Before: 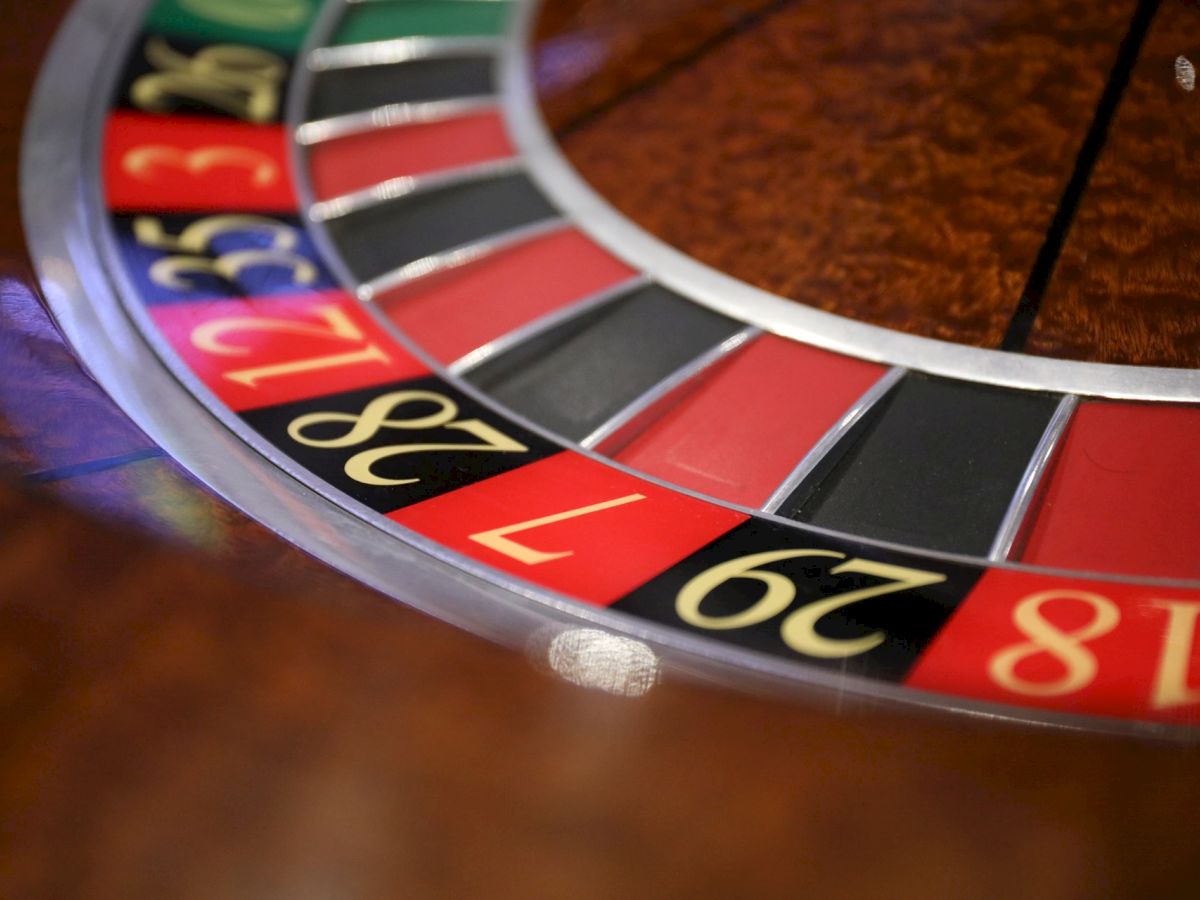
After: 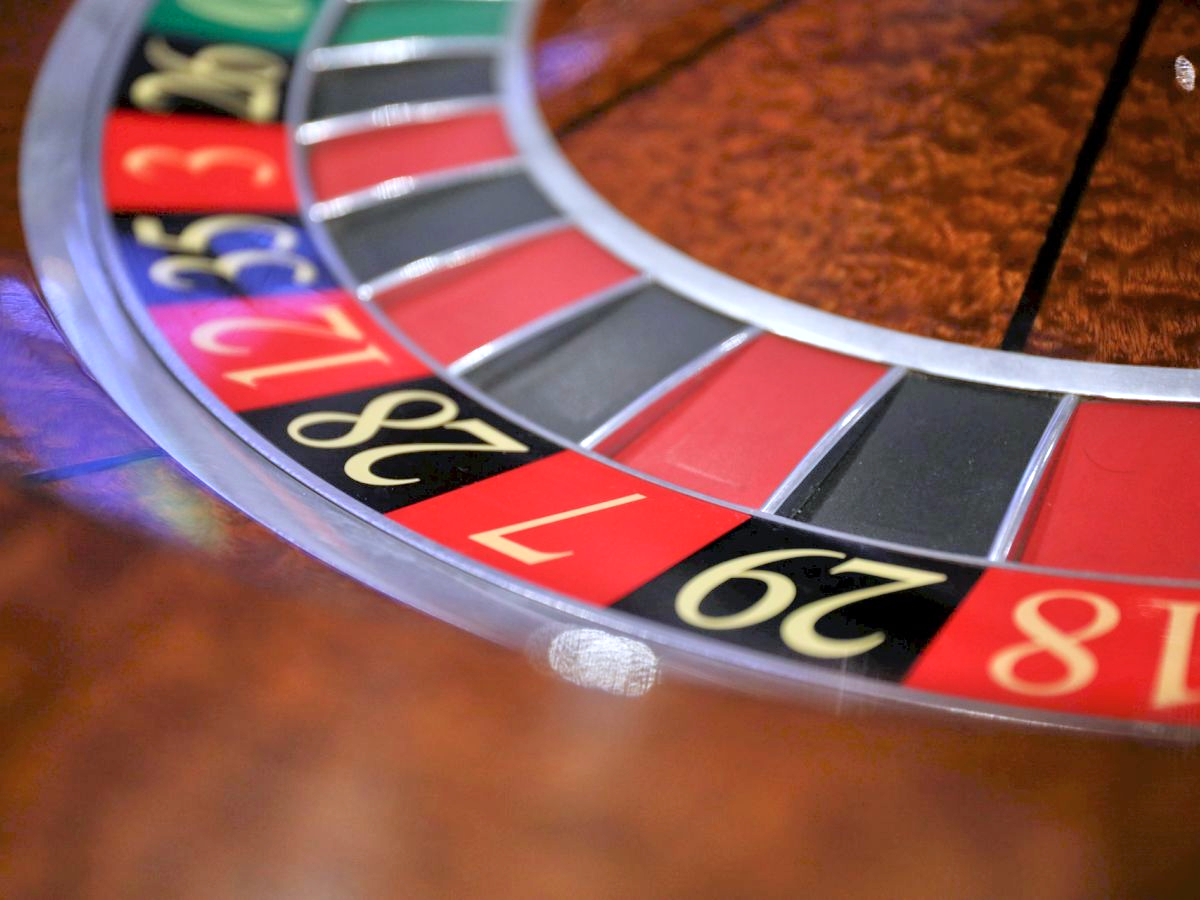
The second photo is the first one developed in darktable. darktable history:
color calibration: illuminant as shot in camera, x 0.37, y 0.382, temperature 4313.32 K
tone equalizer: -7 EV 0.15 EV, -6 EV 0.6 EV, -5 EV 1.15 EV, -4 EV 1.33 EV, -3 EV 1.15 EV, -2 EV 0.6 EV, -1 EV 0.15 EV, mask exposure compensation -0.5 EV
